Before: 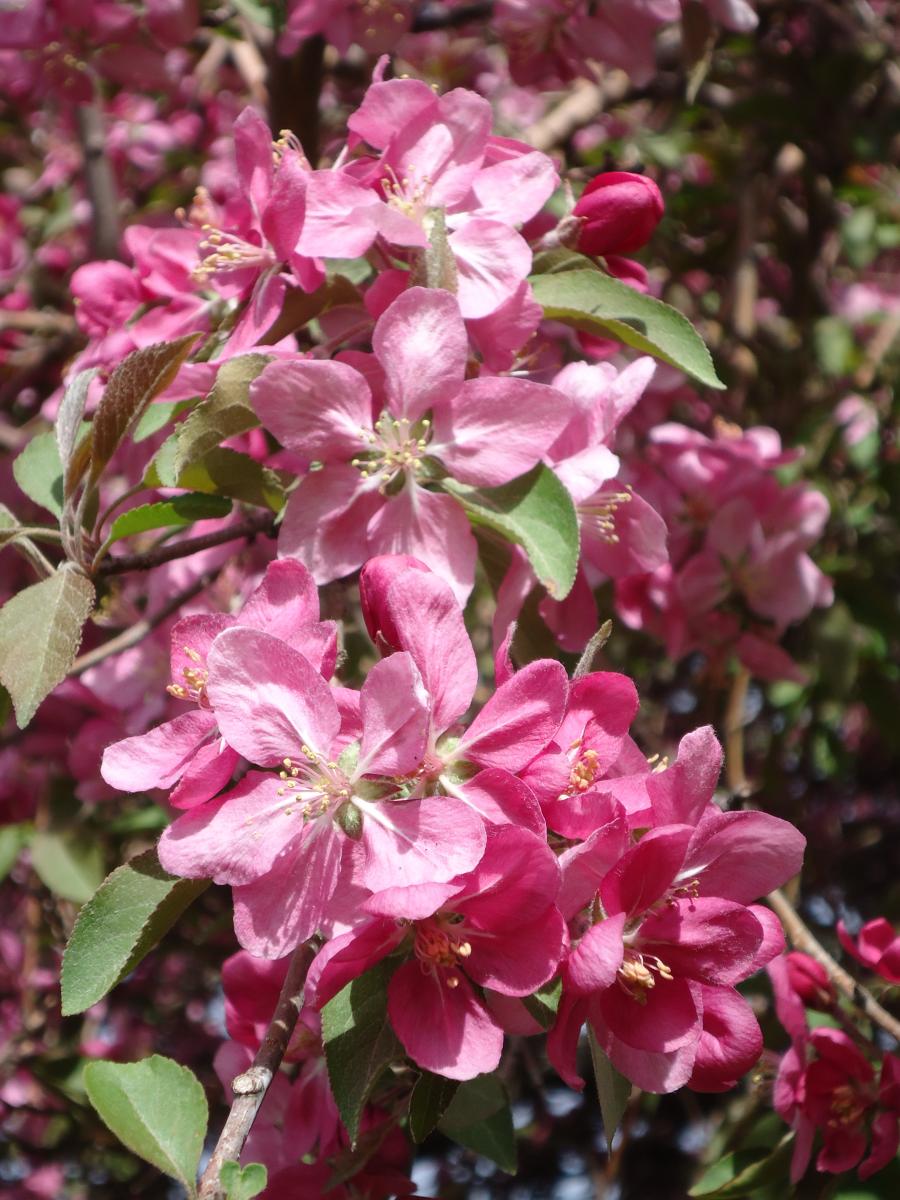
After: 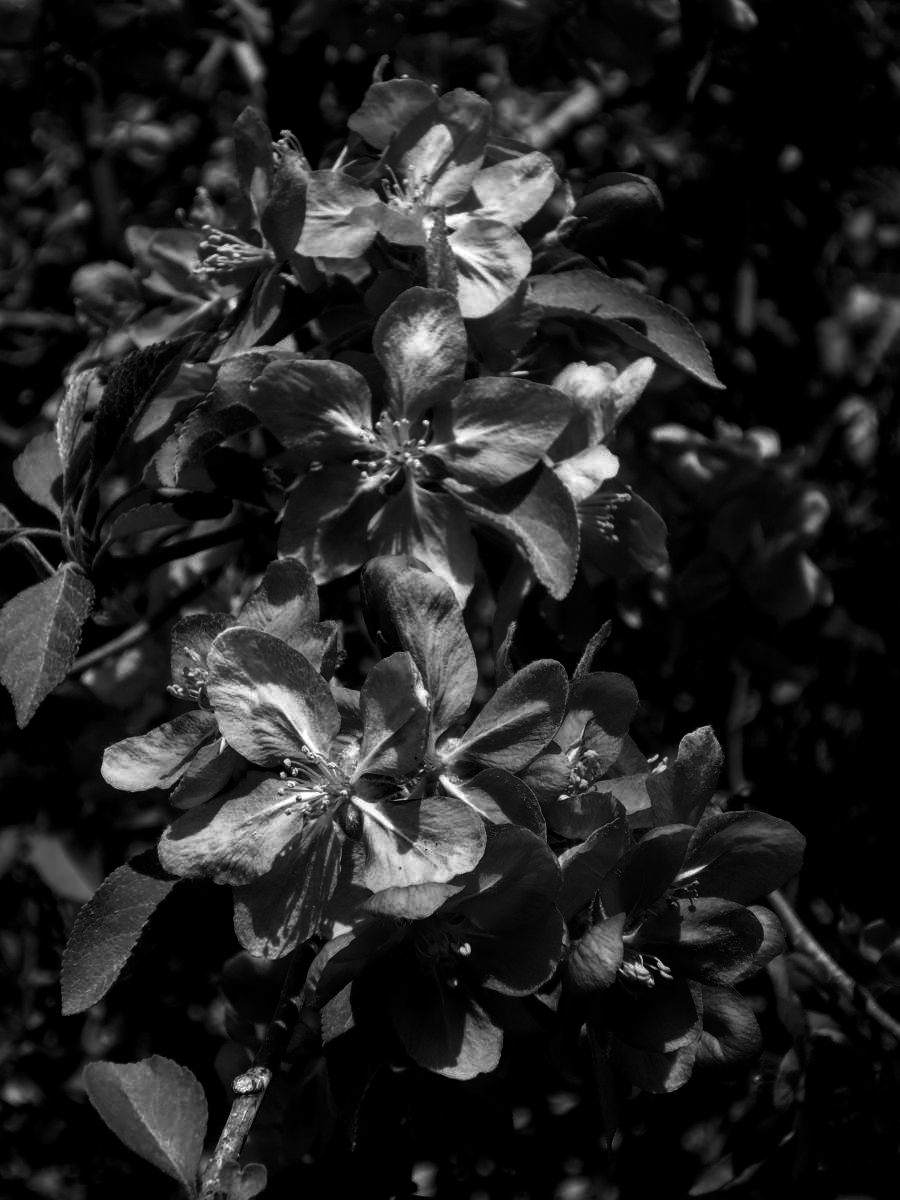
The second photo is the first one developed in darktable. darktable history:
contrast brightness saturation: contrast 0.02, brightness -1, saturation -1
local contrast: on, module defaults
